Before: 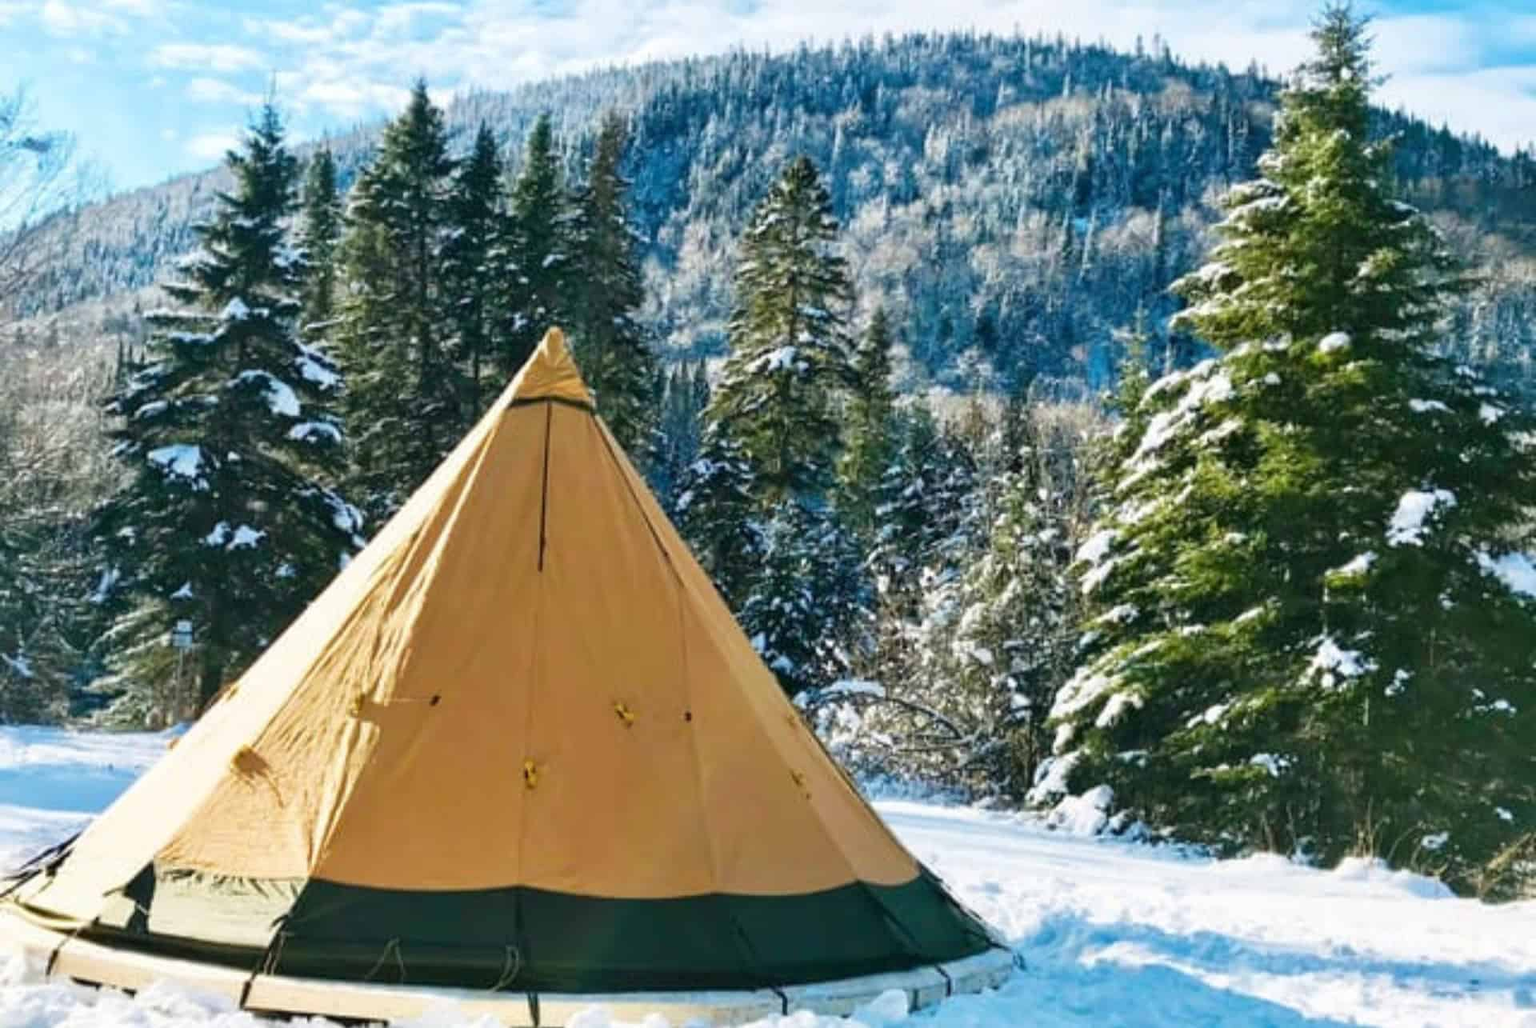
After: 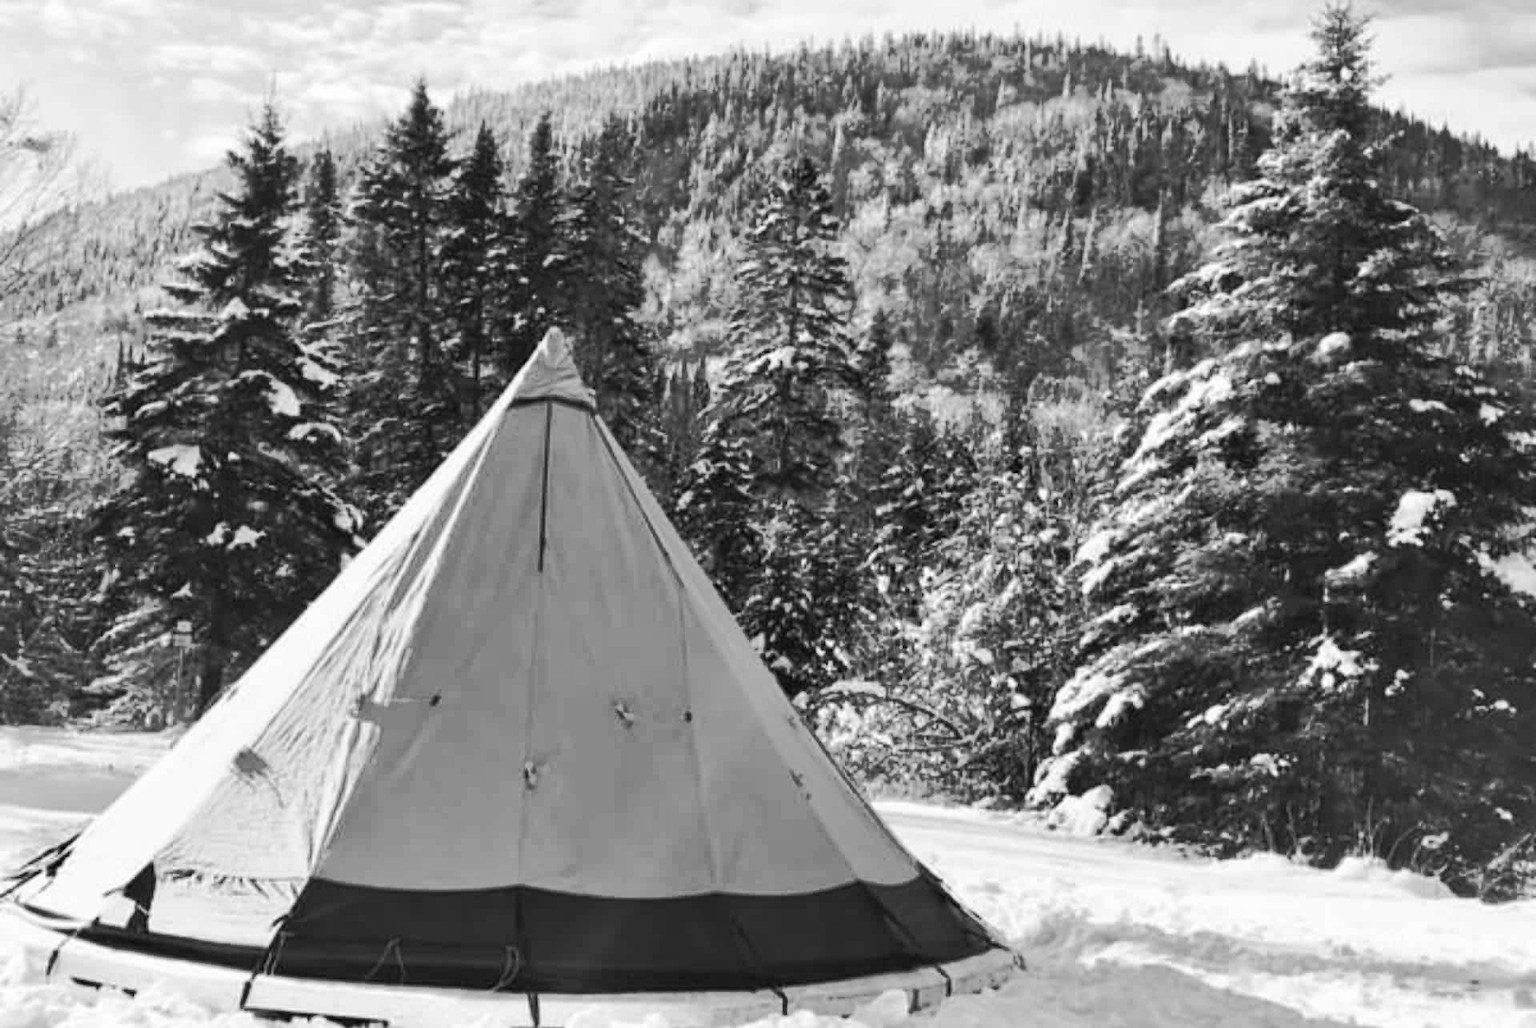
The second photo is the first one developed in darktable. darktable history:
monochrome: on, module defaults
tone curve: curves: ch0 [(0, 0) (0.003, 0.003) (0.011, 0.011) (0.025, 0.024) (0.044, 0.044) (0.069, 0.068) (0.1, 0.098) (0.136, 0.133) (0.177, 0.174) (0.224, 0.22) (0.277, 0.272) (0.335, 0.329) (0.399, 0.392) (0.468, 0.46) (0.543, 0.607) (0.623, 0.676) (0.709, 0.75) (0.801, 0.828) (0.898, 0.912) (1, 1)], preserve colors none
